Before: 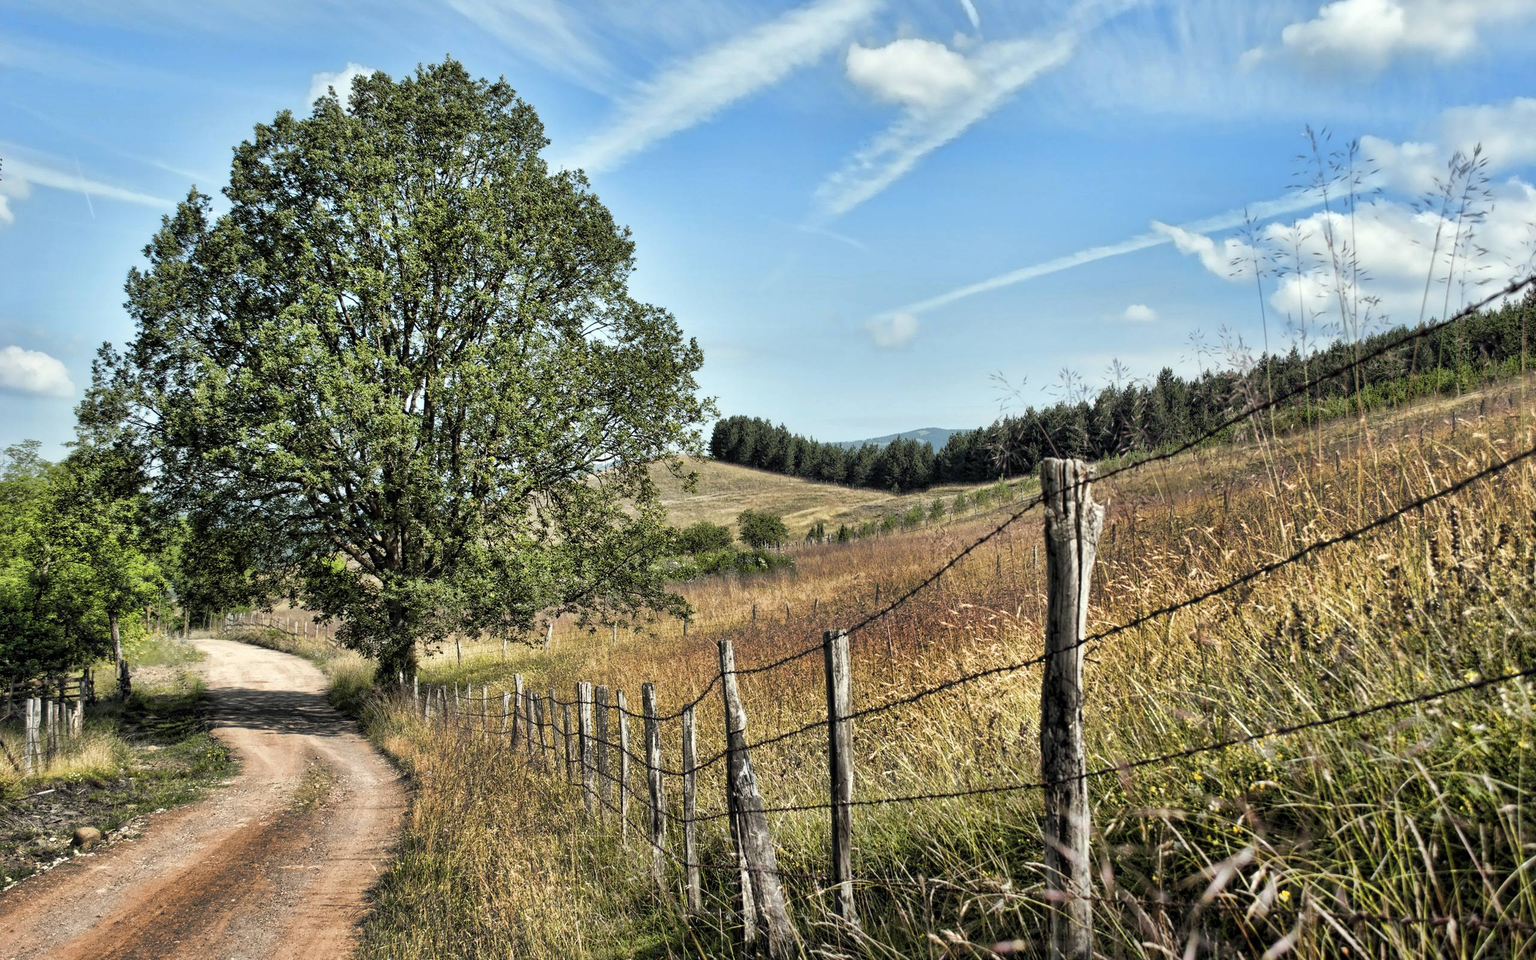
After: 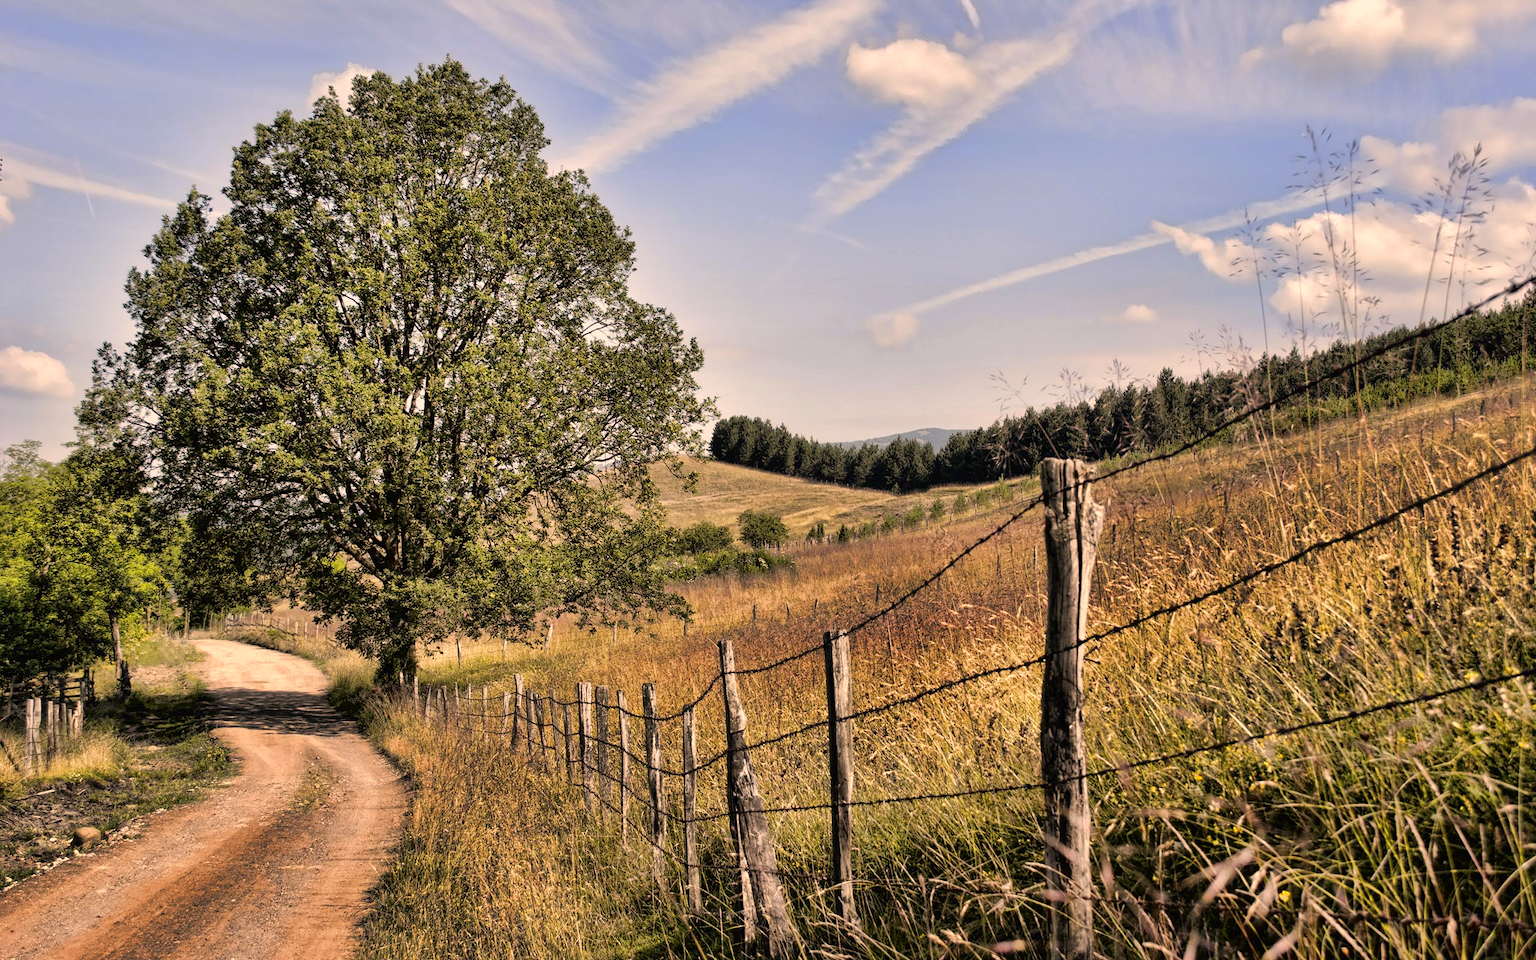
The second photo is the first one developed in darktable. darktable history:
color correction: highlights a* 17.48, highlights b* 18.37
tone curve: curves: ch0 [(0, 0) (0.003, 0.018) (0.011, 0.019) (0.025, 0.02) (0.044, 0.024) (0.069, 0.034) (0.1, 0.049) (0.136, 0.082) (0.177, 0.136) (0.224, 0.196) (0.277, 0.263) (0.335, 0.329) (0.399, 0.401) (0.468, 0.473) (0.543, 0.546) (0.623, 0.625) (0.709, 0.698) (0.801, 0.779) (0.898, 0.867) (1, 1)], color space Lab, independent channels, preserve colors none
